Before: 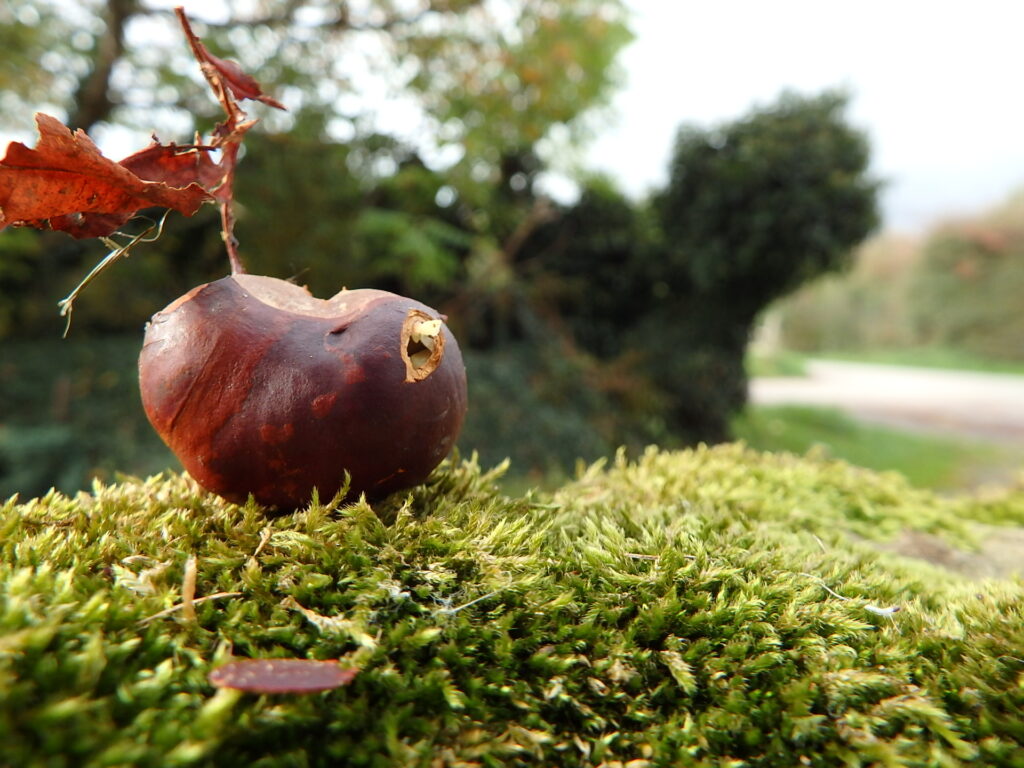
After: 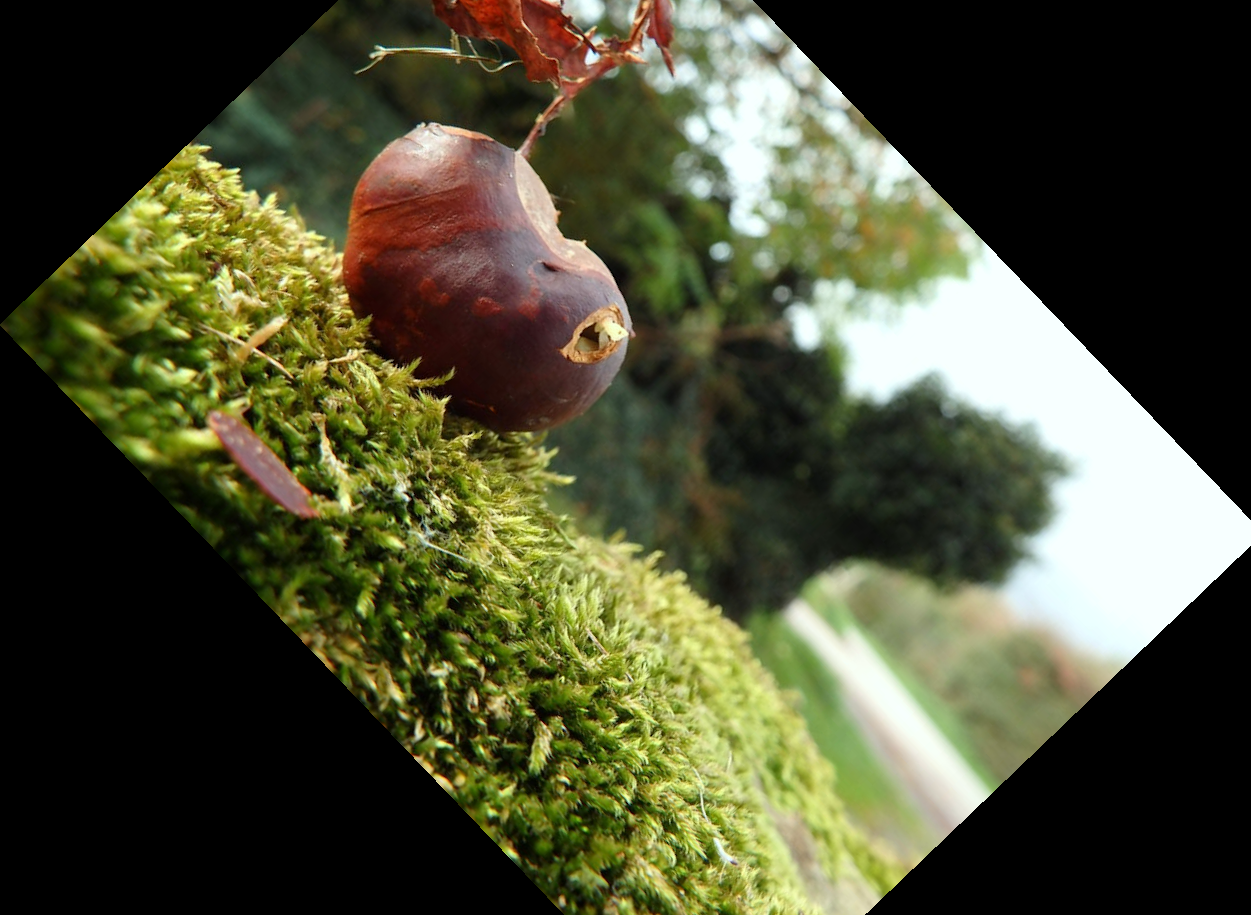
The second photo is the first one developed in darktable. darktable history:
color calibration: illuminant Planckian (black body), x 0.351, y 0.352, temperature 4794.27 K
crop and rotate: angle -46.26°, top 16.234%, right 0.912%, bottom 11.704%
